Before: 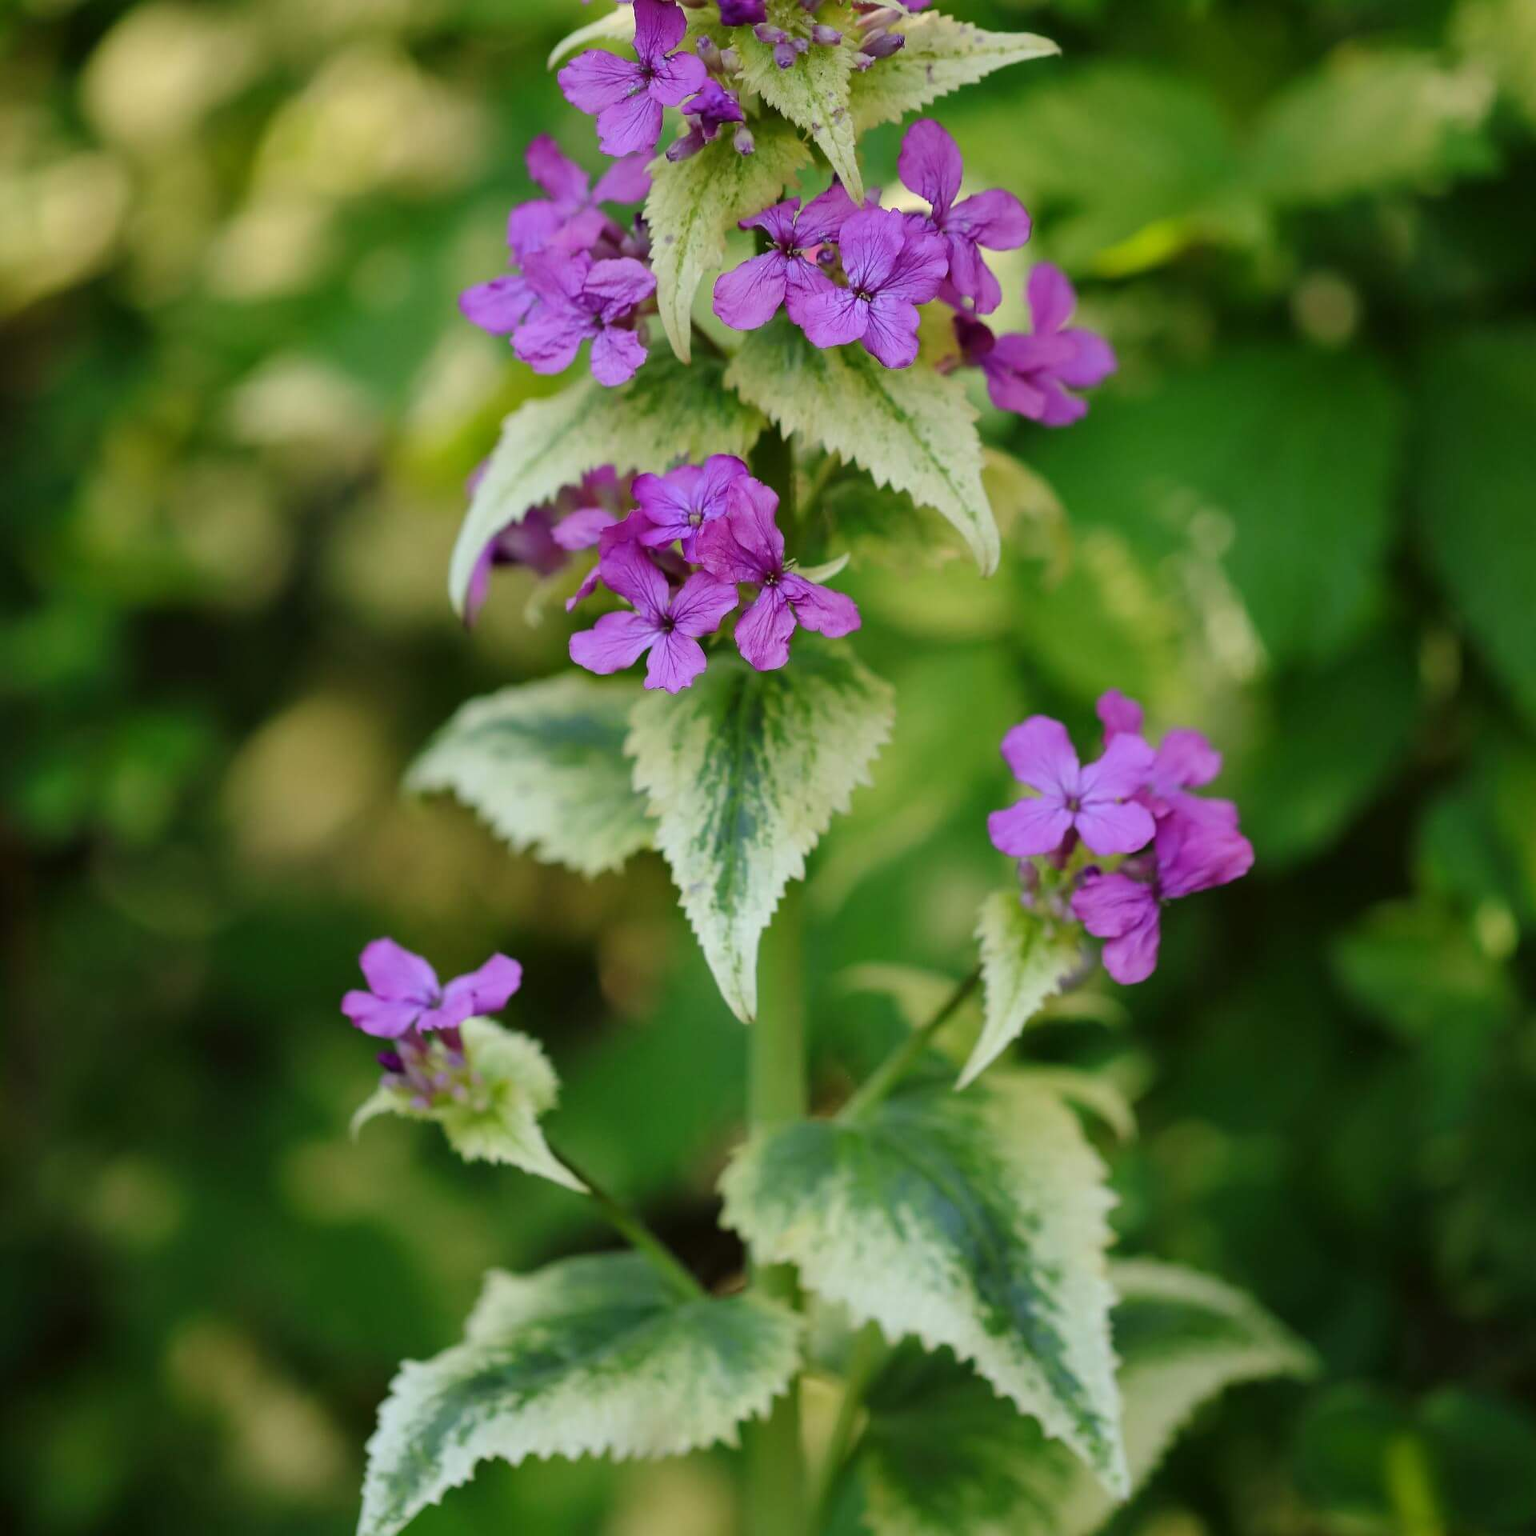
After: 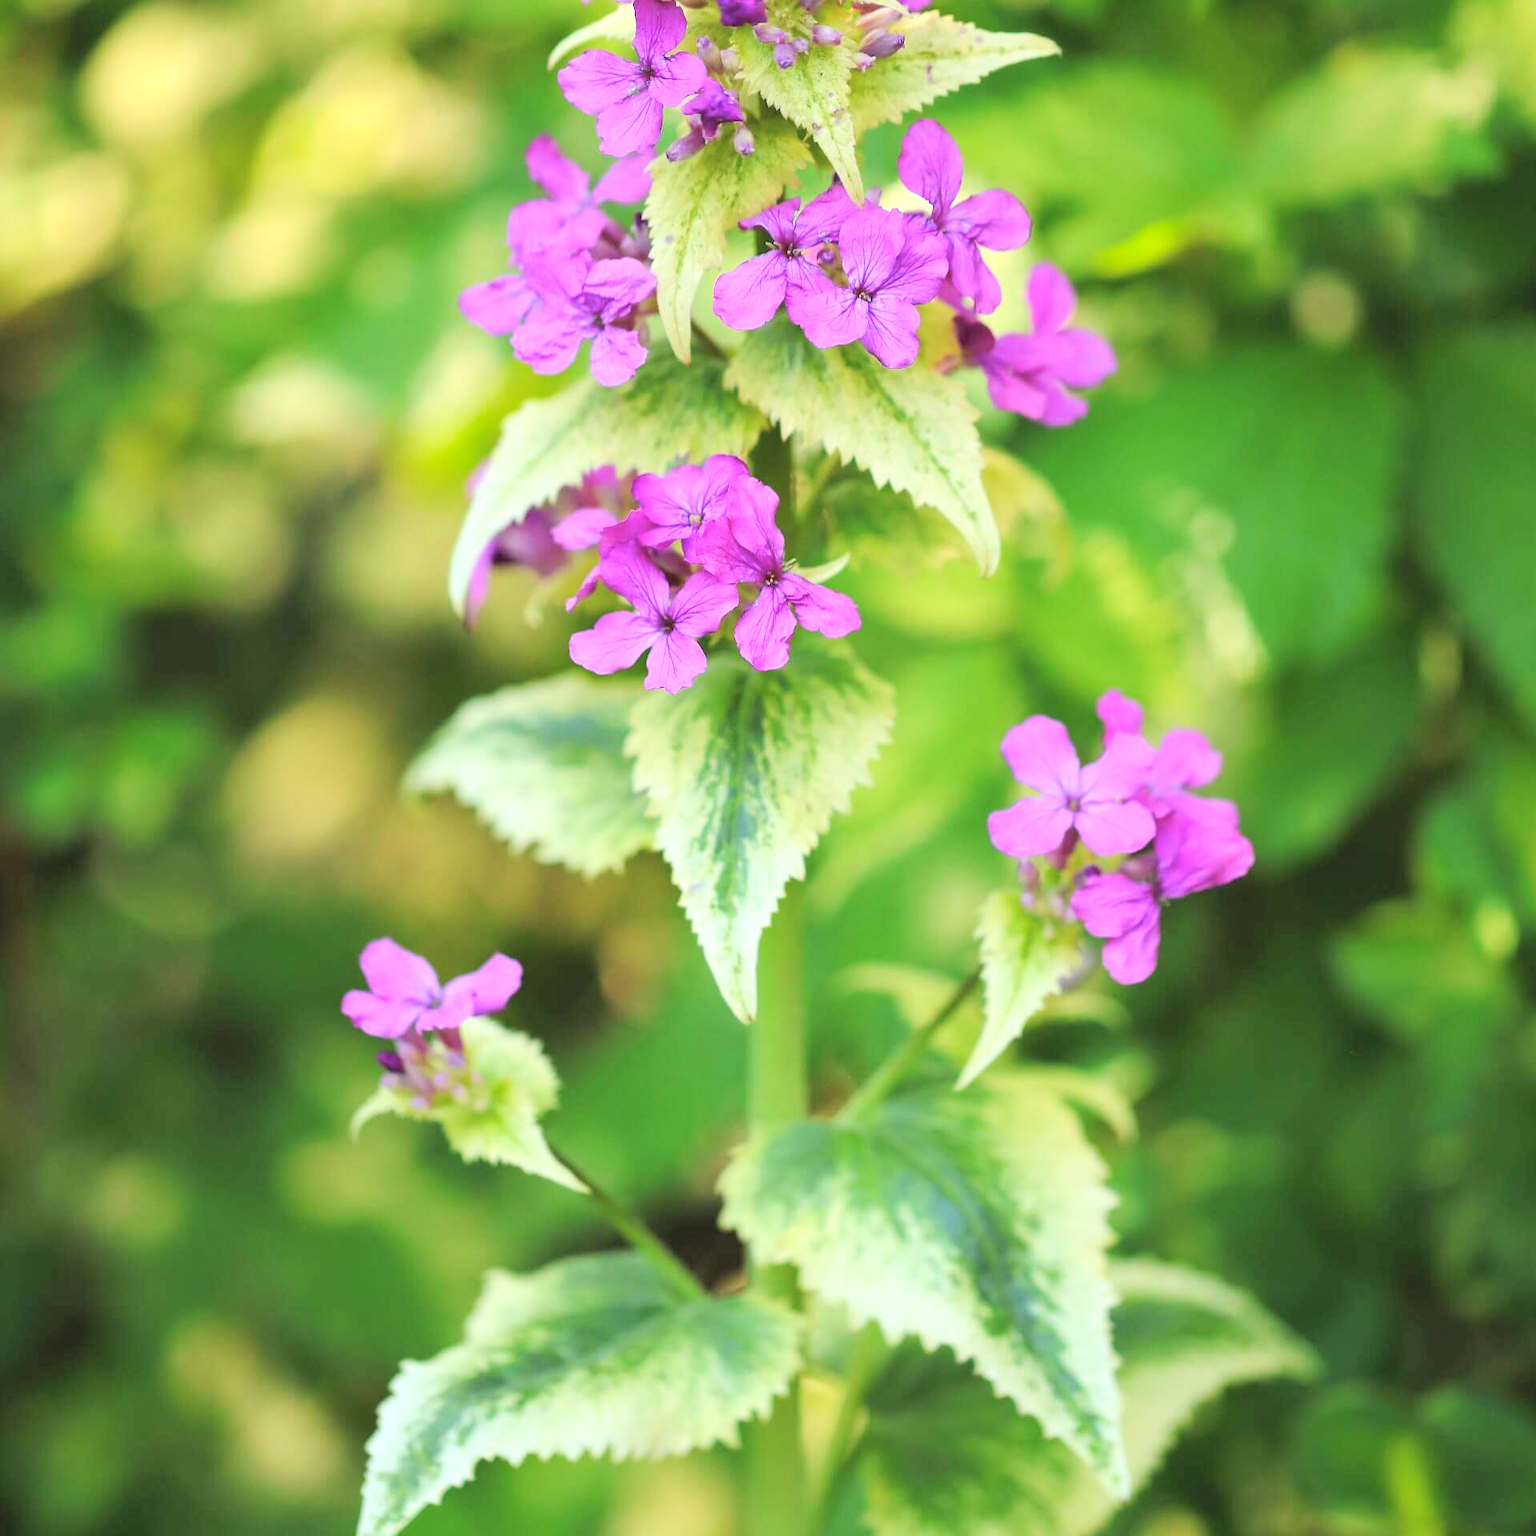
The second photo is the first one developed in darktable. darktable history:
exposure: black level correction 0, exposure 0.7 EV, compensate exposure bias true, compensate highlight preservation false
contrast brightness saturation: contrast 0.1, brightness 0.3, saturation 0.14
